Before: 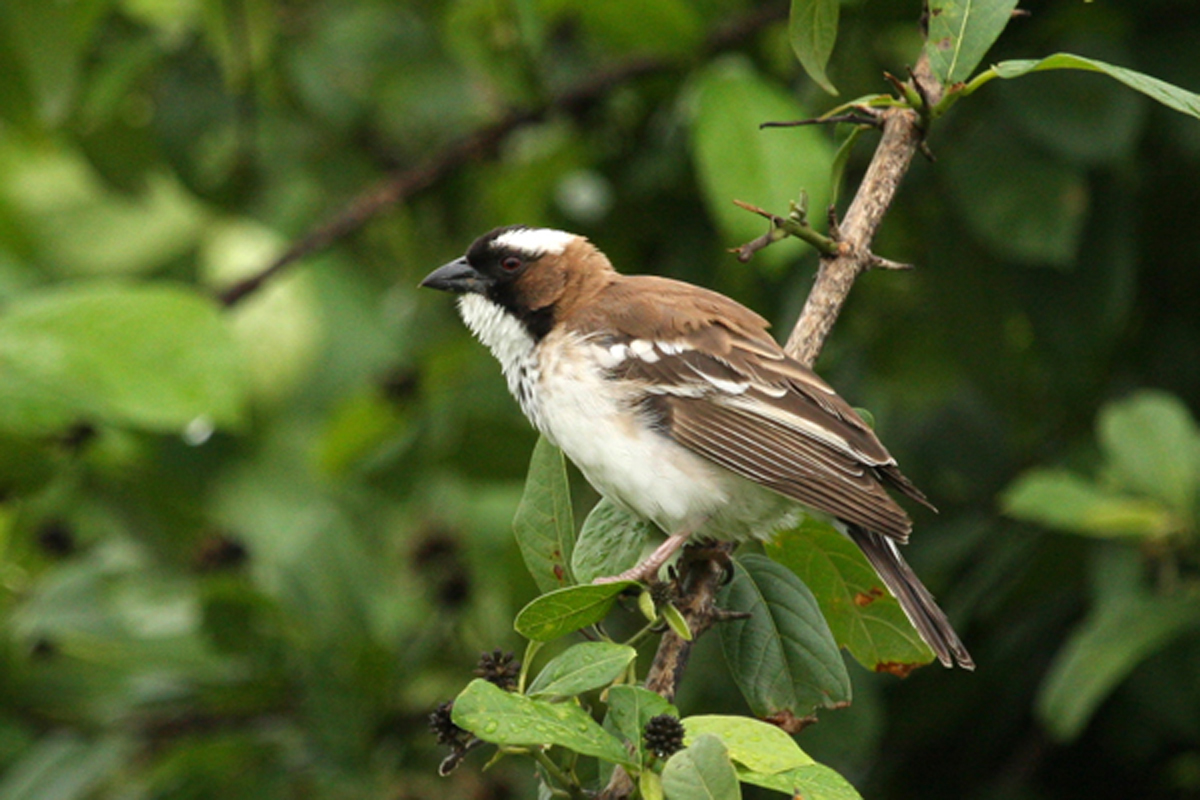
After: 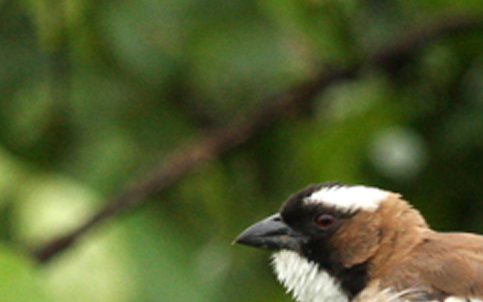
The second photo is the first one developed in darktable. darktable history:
crop: left 15.526%, top 5.431%, right 44.174%, bottom 56.717%
